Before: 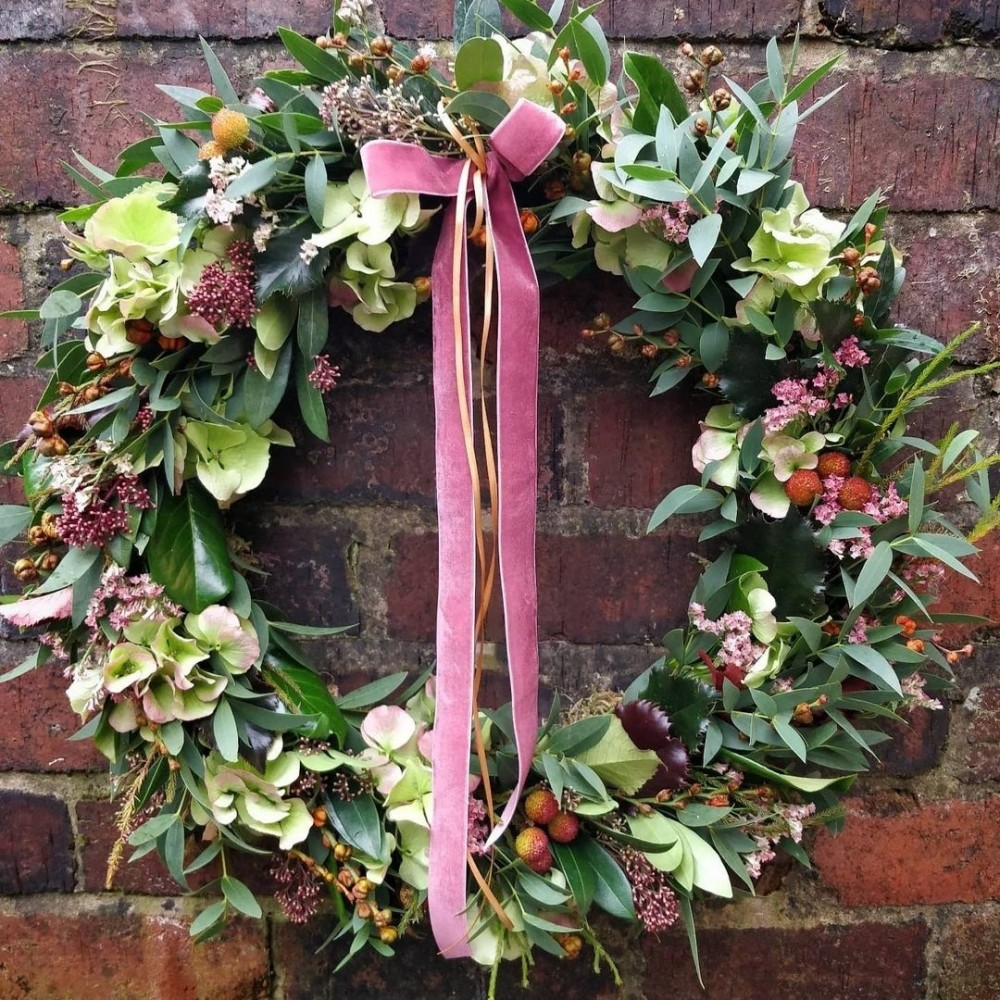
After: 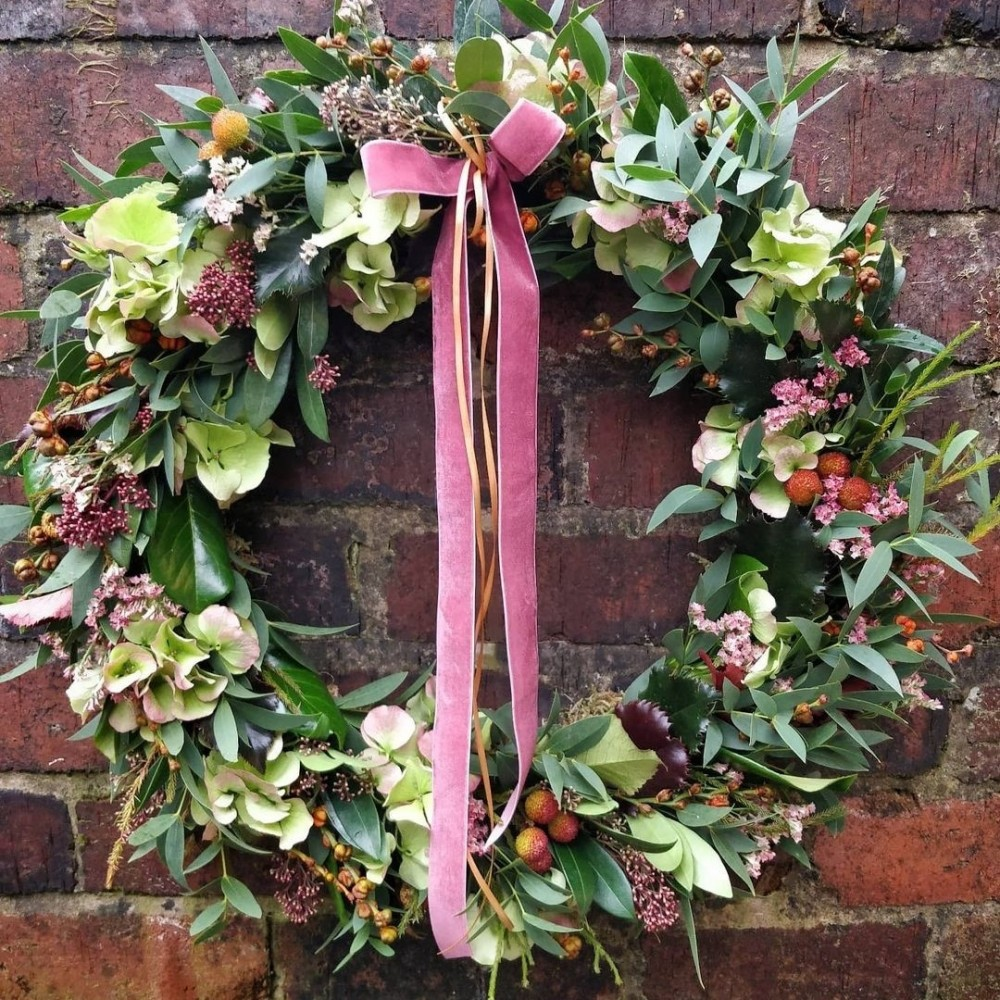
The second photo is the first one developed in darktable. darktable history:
white balance: emerald 1
shadows and highlights: shadows 37.27, highlights -28.18, soften with gaussian
